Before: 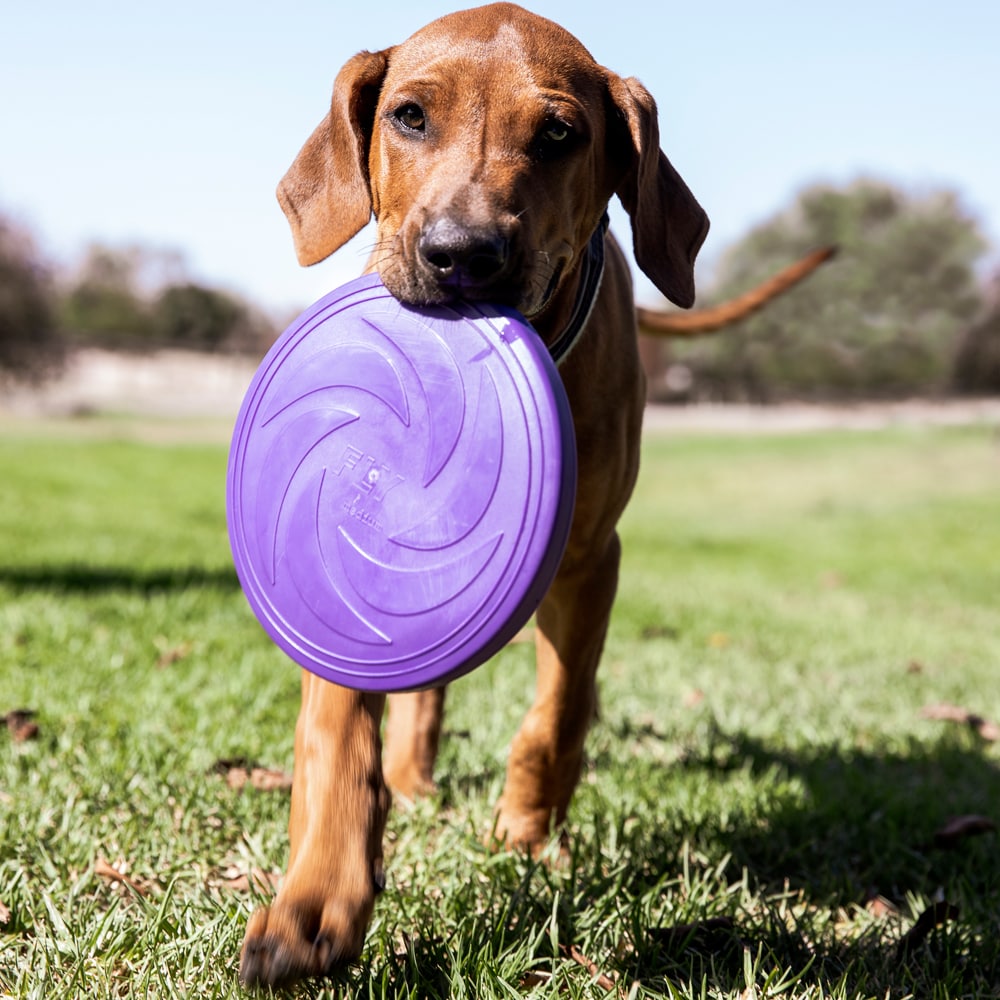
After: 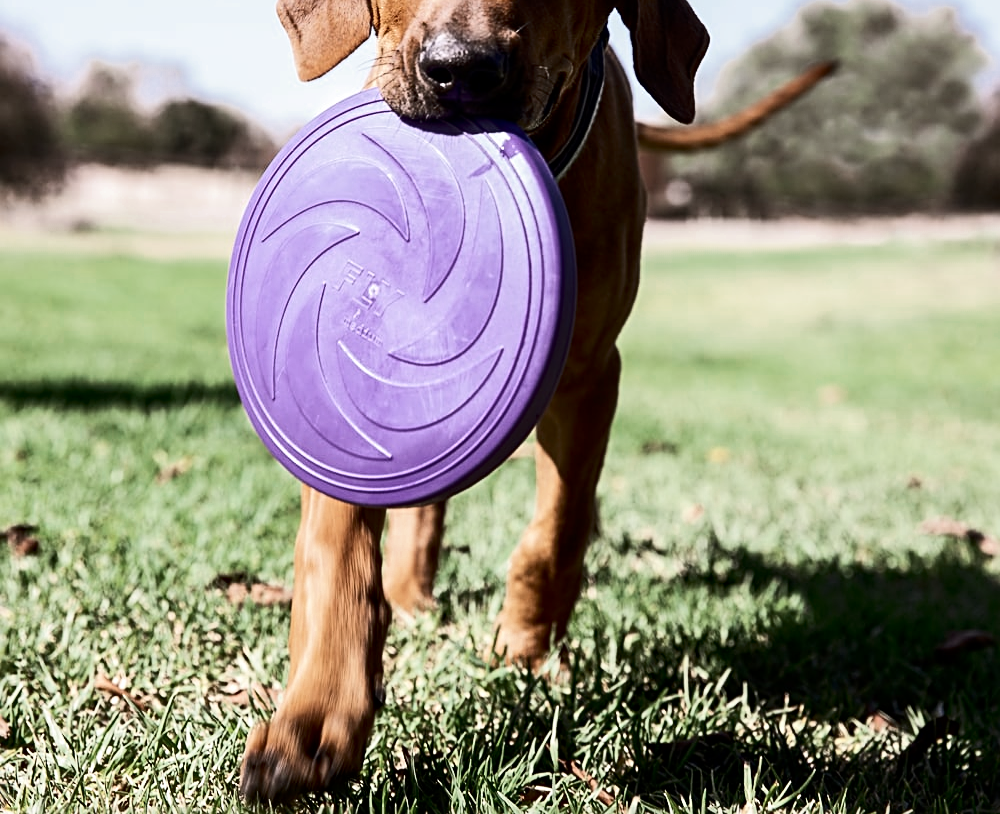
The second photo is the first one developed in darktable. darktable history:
color zones: curves: ch0 [(0, 0.5) (0.125, 0.4) (0.25, 0.5) (0.375, 0.4) (0.5, 0.4) (0.625, 0.35) (0.75, 0.35) (0.875, 0.5)]; ch1 [(0, 0.35) (0.125, 0.45) (0.25, 0.35) (0.375, 0.35) (0.5, 0.35) (0.625, 0.35) (0.75, 0.45) (0.875, 0.35)]; ch2 [(0, 0.6) (0.125, 0.5) (0.25, 0.5) (0.375, 0.6) (0.5, 0.6) (0.625, 0.5) (0.75, 0.5) (0.875, 0.5)]
shadows and highlights: radius 334.93, shadows 63.48, highlights 6.06, compress 87.7%, highlights color adjustment 39.73%, soften with gaussian
contrast brightness saturation: contrast 0.28
sharpen: radius 2.767
crop and rotate: top 18.507%
